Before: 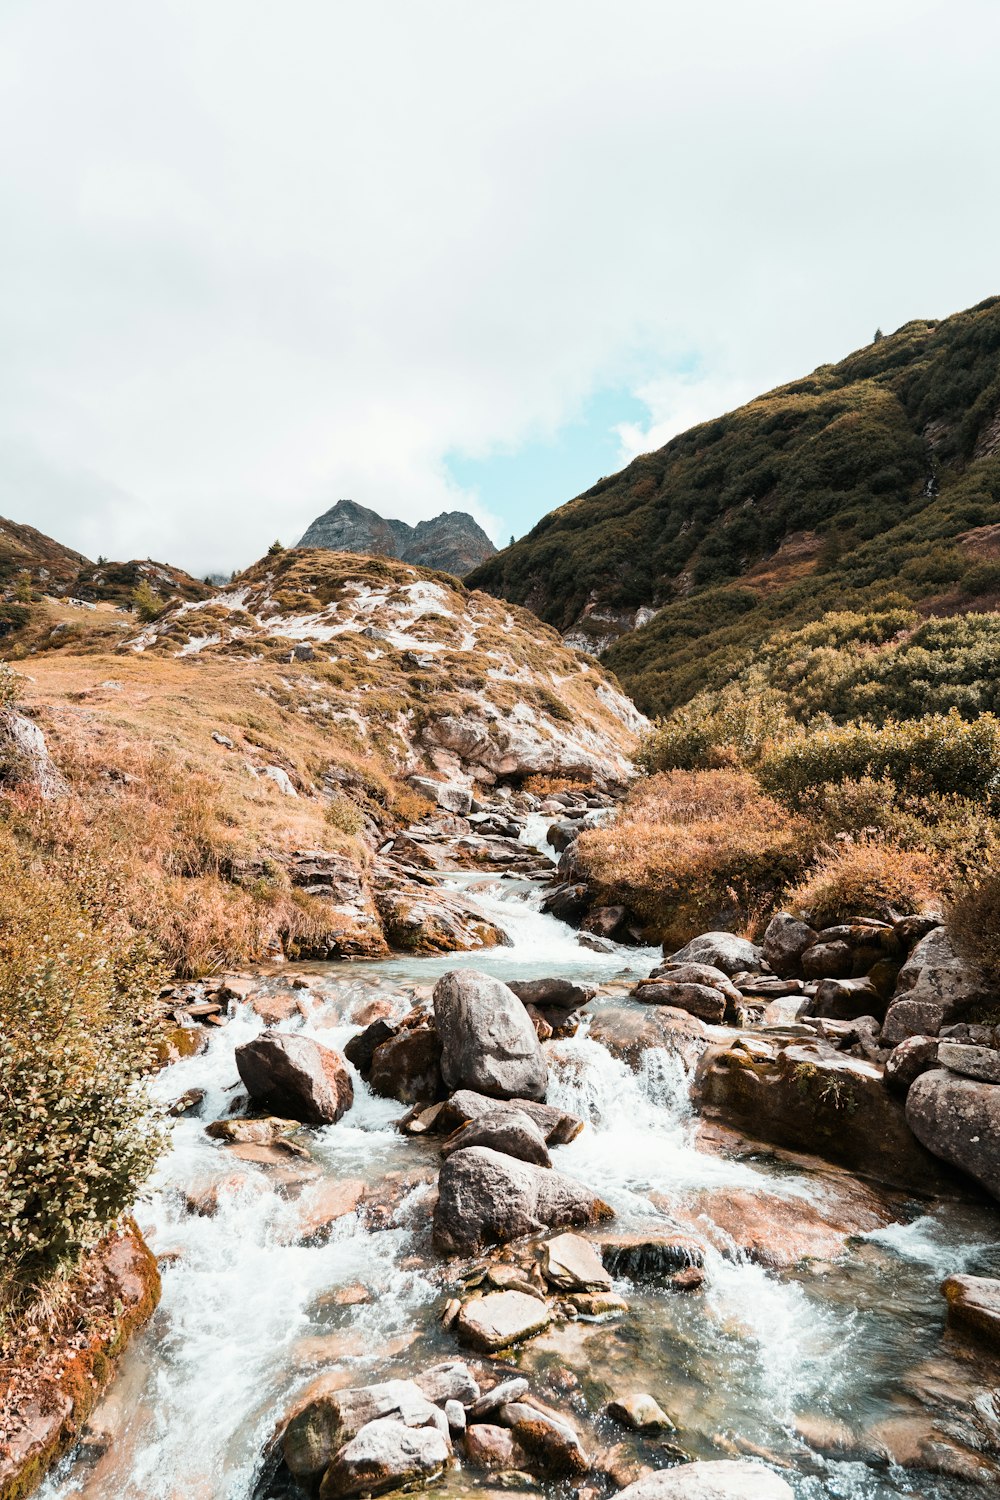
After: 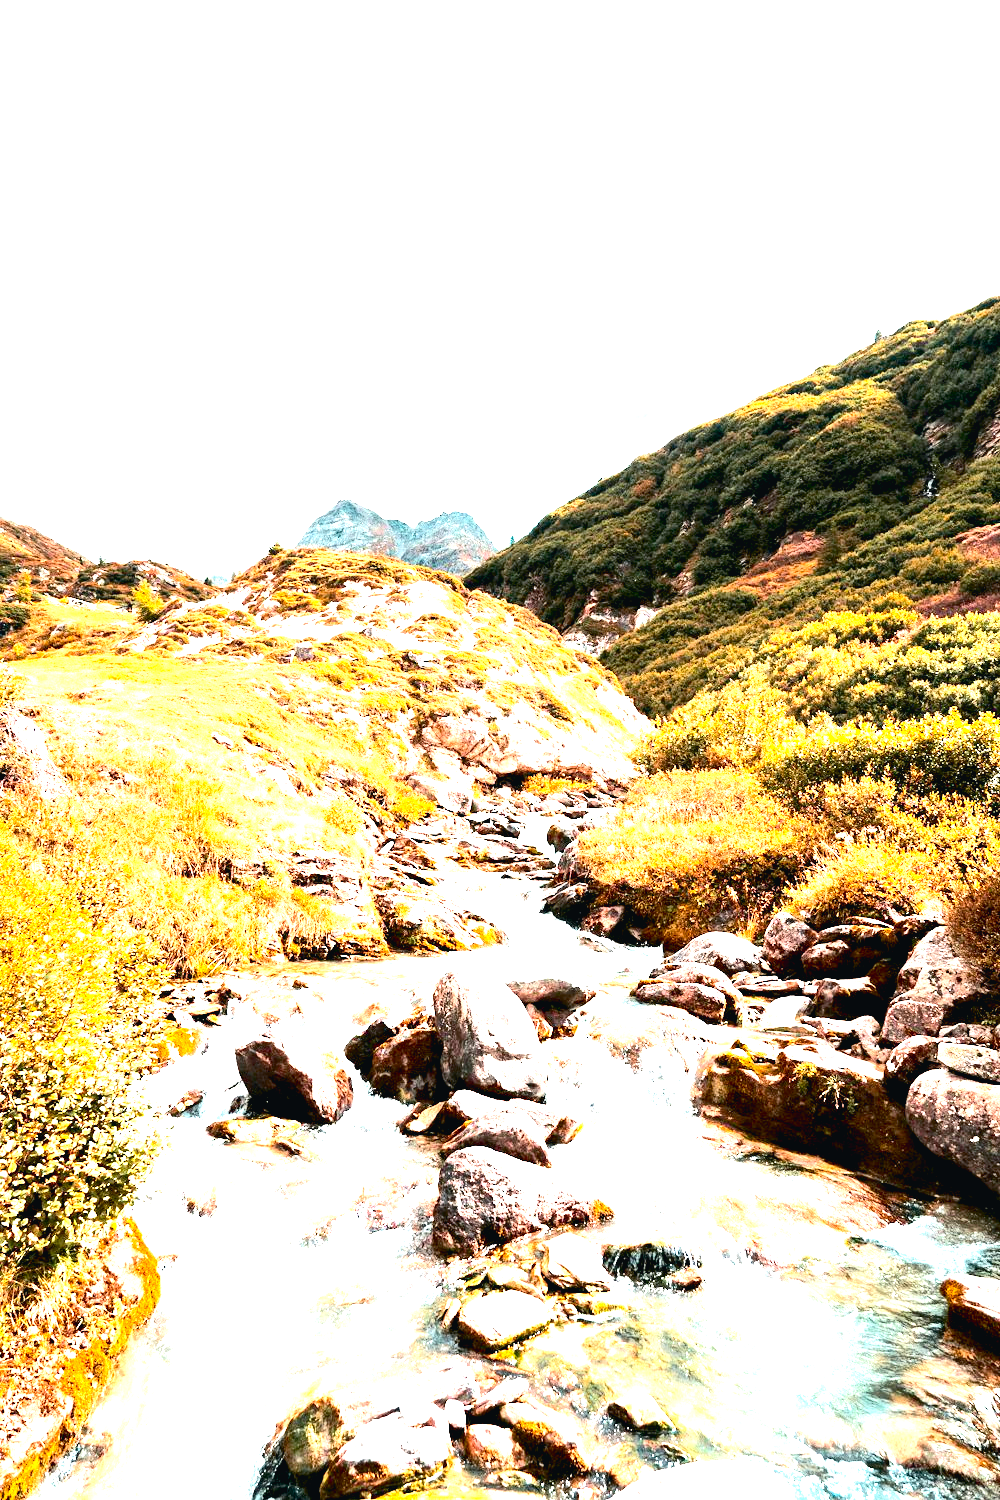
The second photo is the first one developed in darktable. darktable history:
tone curve: curves: ch0 [(0, 0.025) (0.15, 0.143) (0.452, 0.486) (0.751, 0.788) (1, 0.961)]; ch1 [(0, 0) (0.416, 0.4) (0.476, 0.469) (0.497, 0.494) (0.546, 0.571) (0.566, 0.607) (0.62, 0.657) (1, 1)]; ch2 [(0, 0) (0.386, 0.397) (0.505, 0.498) (0.547, 0.546) (0.579, 0.58) (1, 1)], color space Lab, independent channels
contrast brightness saturation: contrast 0.083, saturation 0.019
exposure: black level correction 0.005, exposure 2.065 EV, compensate highlight preservation false
color balance rgb: perceptual saturation grading › global saturation 19.292%, perceptual brilliance grading › global brilliance 14.315%, perceptual brilliance grading › shadows -34.566%, global vibrance 20%
